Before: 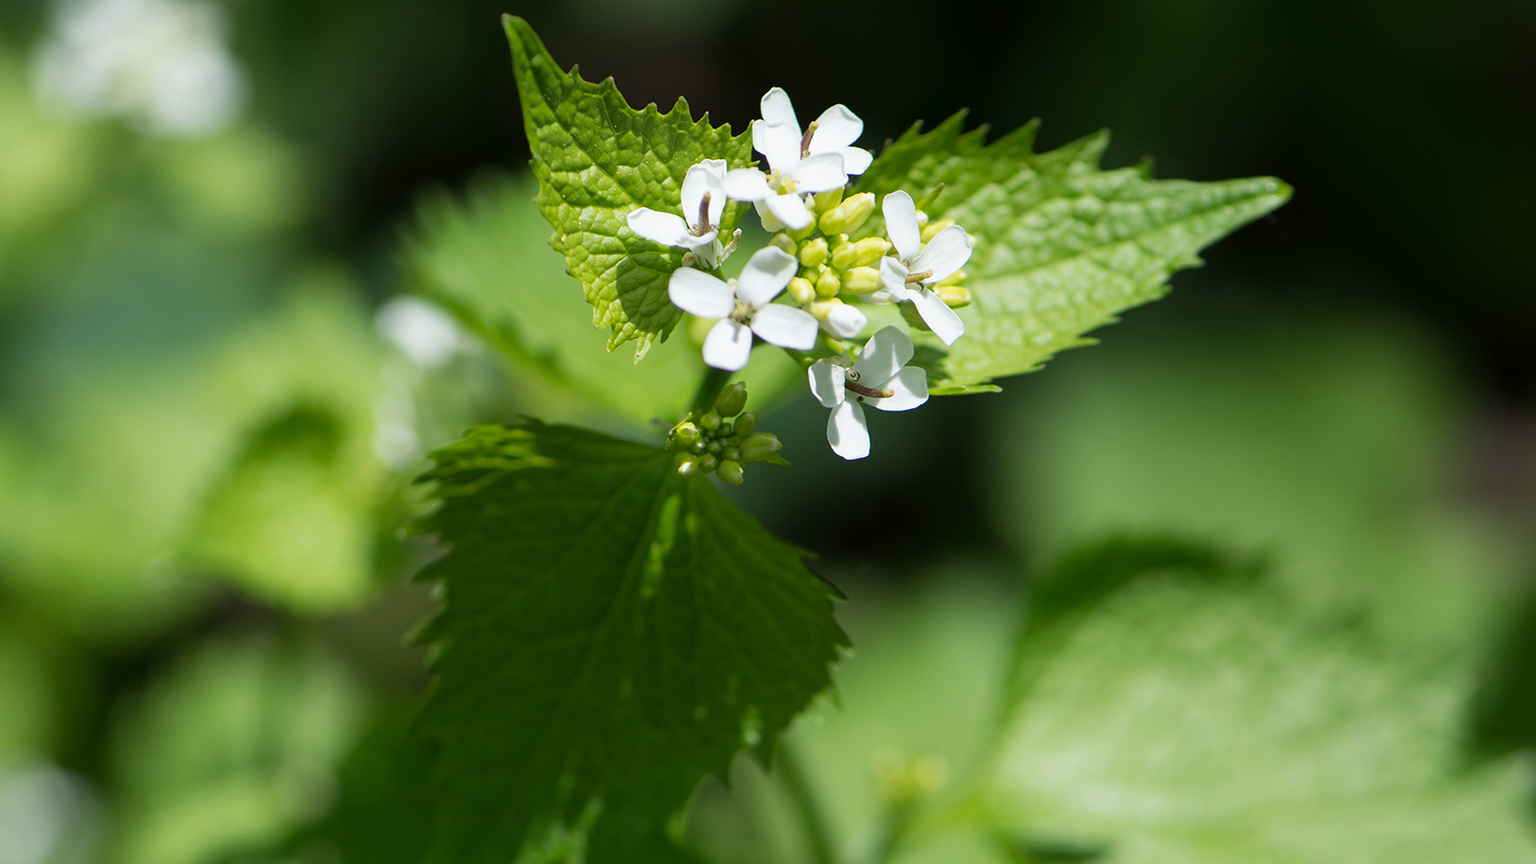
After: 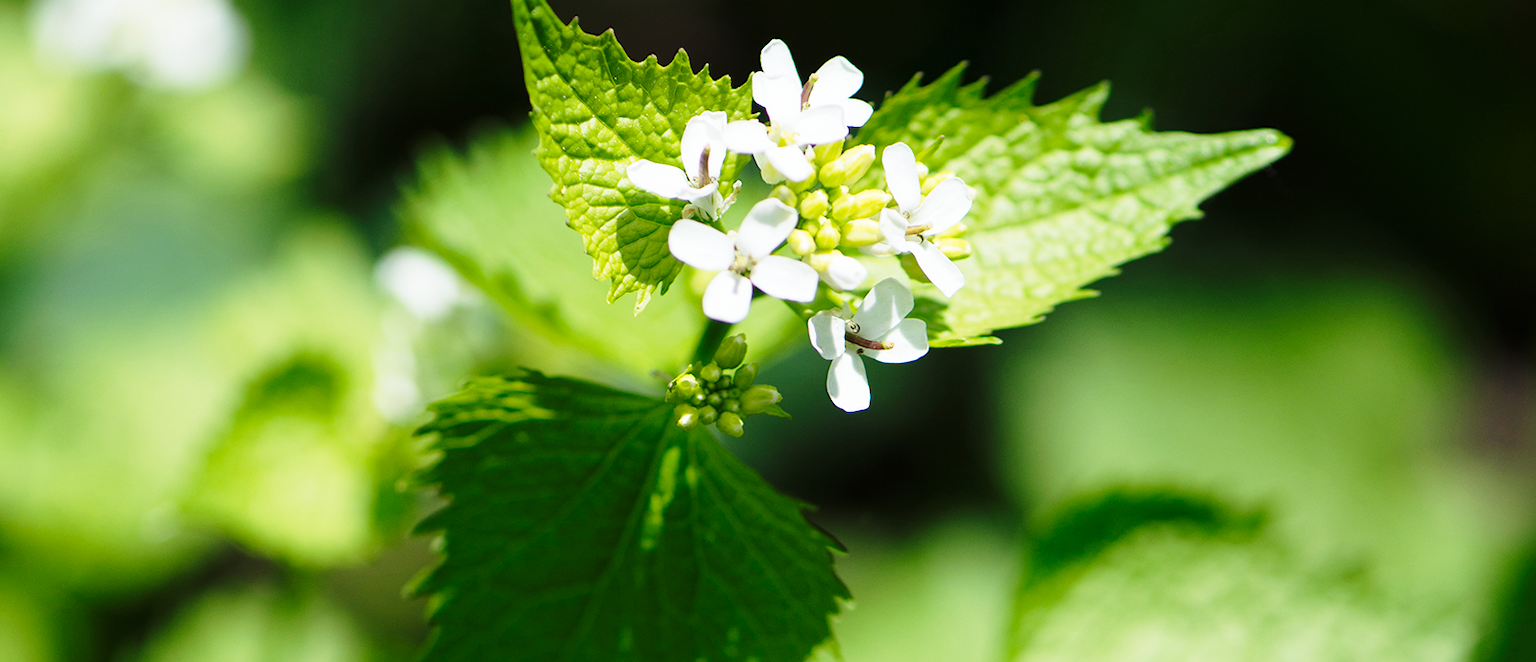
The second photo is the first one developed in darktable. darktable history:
crop: top 5.667%, bottom 17.637%
base curve: curves: ch0 [(0, 0) (0.028, 0.03) (0.121, 0.232) (0.46, 0.748) (0.859, 0.968) (1, 1)], preserve colors none
